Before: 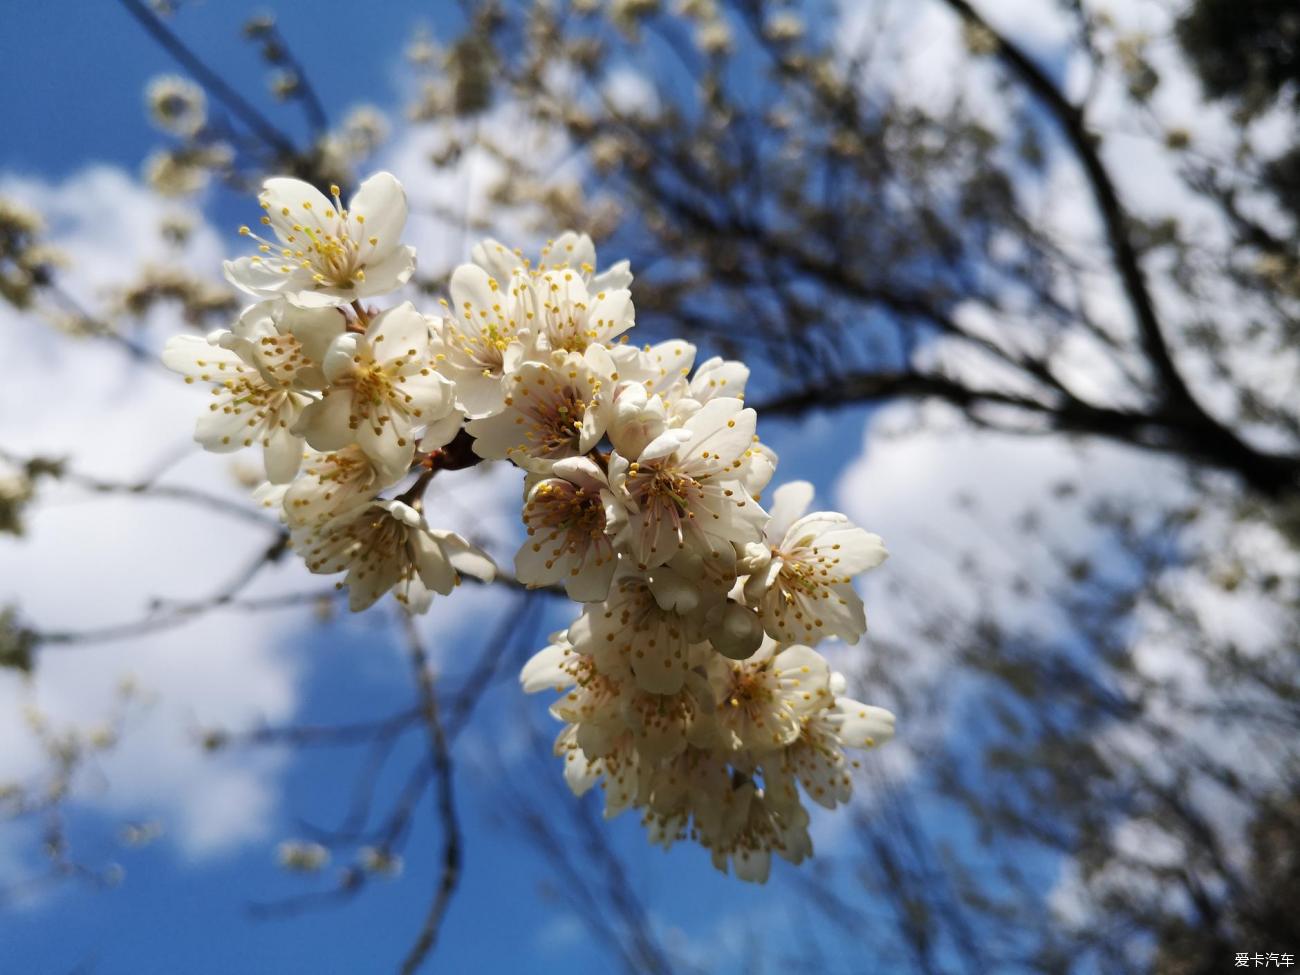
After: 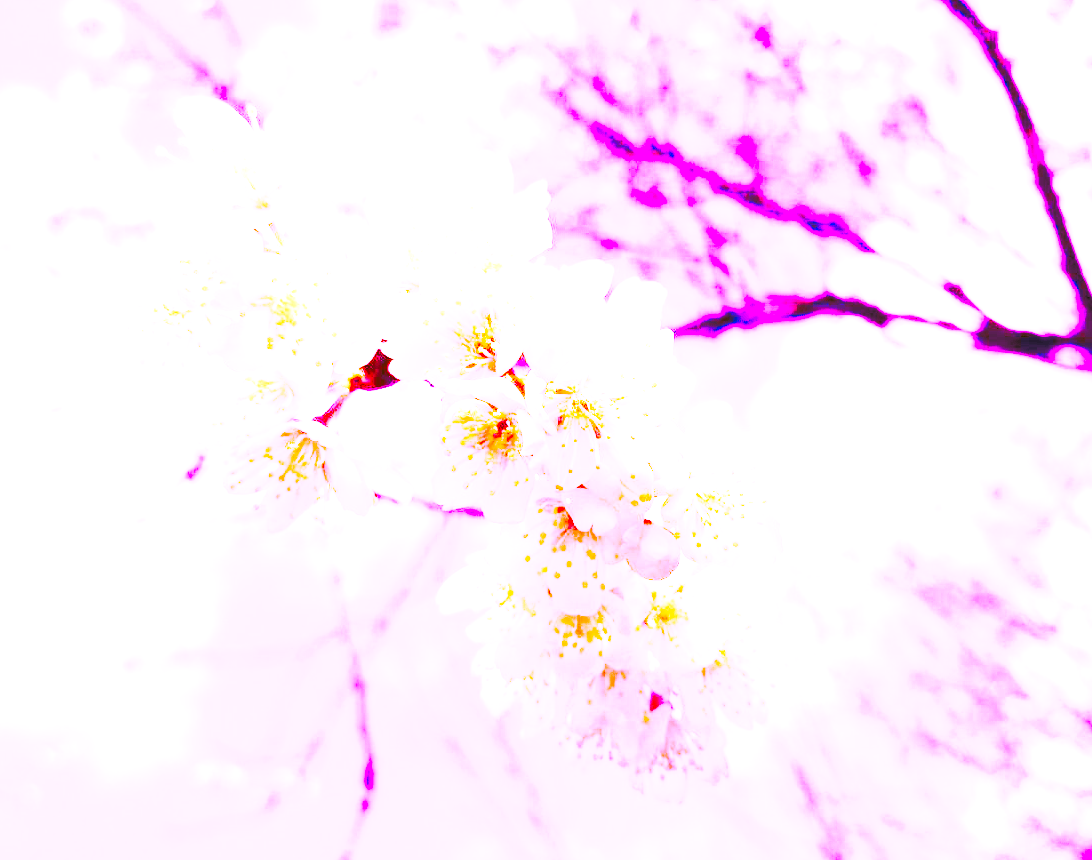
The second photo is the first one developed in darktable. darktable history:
tone curve: curves: ch0 [(0, 0) (0.003, 0.003) (0.011, 0.008) (0.025, 0.018) (0.044, 0.04) (0.069, 0.062) (0.1, 0.09) (0.136, 0.121) (0.177, 0.158) (0.224, 0.197) (0.277, 0.255) (0.335, 0.314) (0.399, 0.391) (0.468, 0.496) (0.543, 0.683) (0.623, 0.801) (0.709, 0.883) (0.801, 0.94) (0.898, 0.984) (1, 1)], preserve colors none
crop: left 6.446%, top 8.188%, right 9.538%, bottom 3.548%
exposure: exposure 0.197 EV, compensate highlight preservation false
rgb curve: curves: ch0 [(0, 0) (0.072, 0.166) (0.217, 0.293) (0.414, 0.42) (1, 1)], compensate middle gray true, preserve colors basic power
color balance rgb: shadows lift › chroma 11.71%, shadows lift › hue 133.46°, power › chroma 2.15%, power › hue 166.83°, highlights gain › chroma 4%, highlights gain › hue 200.2°, perceptual saturation grading › global saturation 18.05%
white balance: red 8, blue 8
vibrance: on, module defaults
